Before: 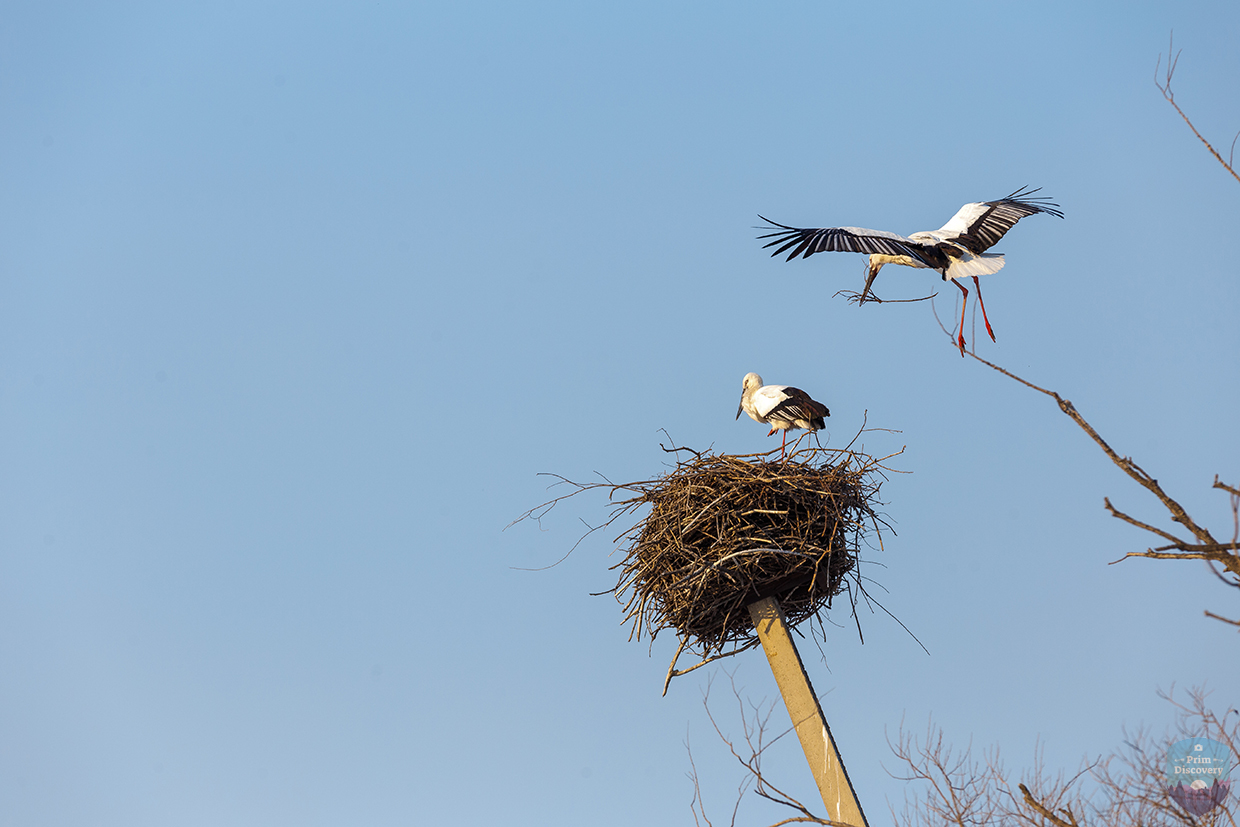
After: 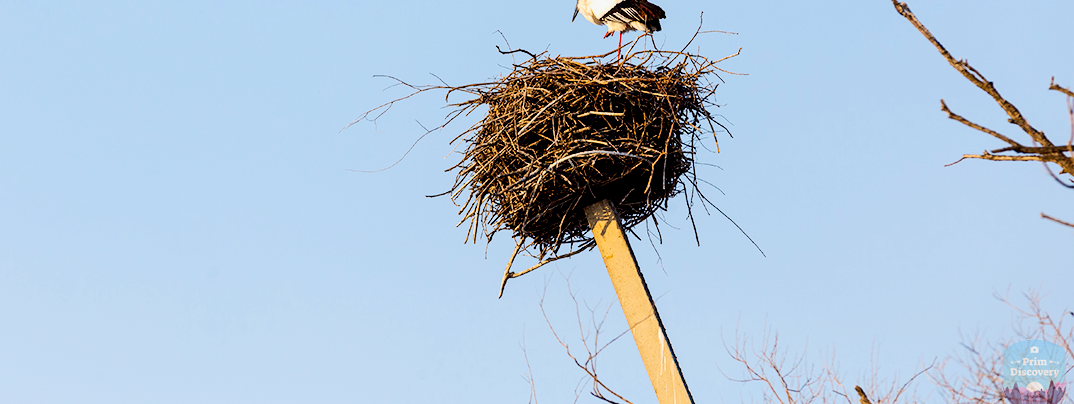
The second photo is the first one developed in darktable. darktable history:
filmic rgb: black relative exposure -7.65 EV, white relative exposure 4.56 EV, hardness 3.61, contrast 1.115
contrast brightness saturation: contrast 0.132, brightness -0.047, saturation 0.164
exposure: black level correction 0.011, exposure 1.082 EV, compensate highlight preservation false
crop and rotate: left 13.324%, top 48.185%, bottom 2.881%
